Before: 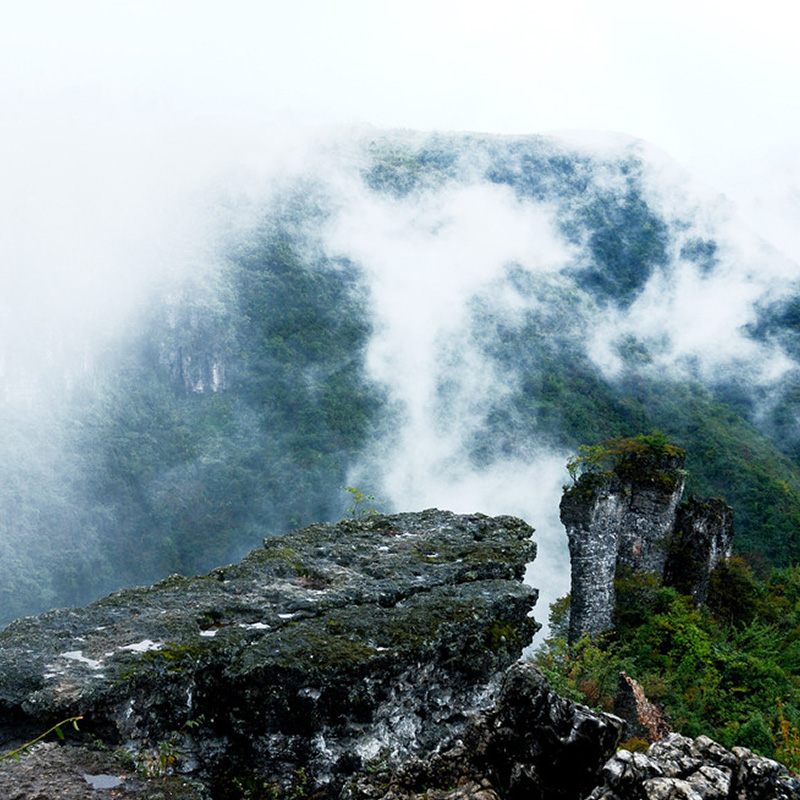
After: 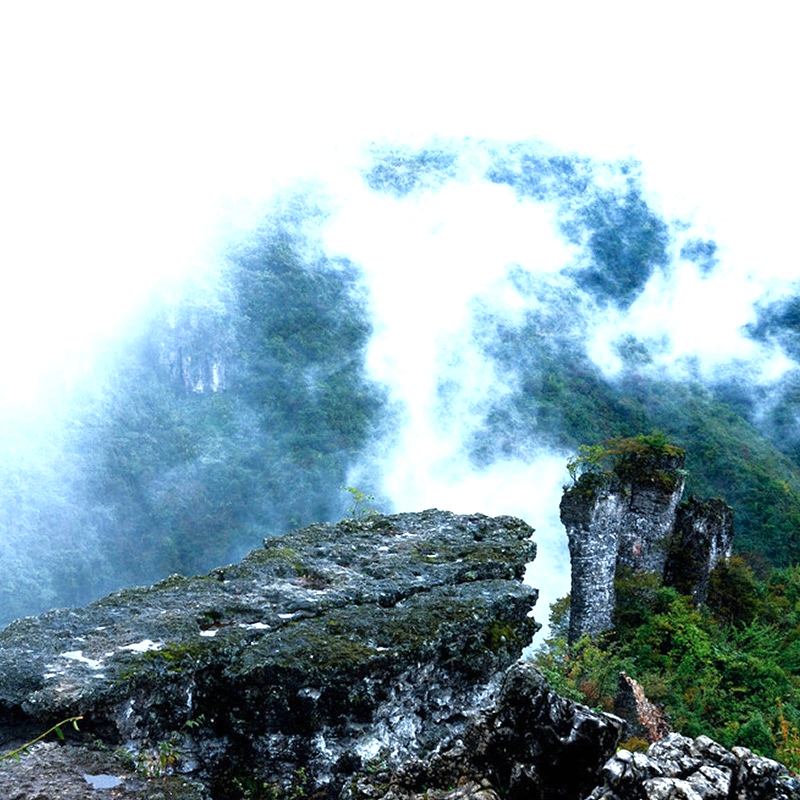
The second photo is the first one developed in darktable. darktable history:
color calibration: gray › normalize channels true, x 0.371, y 0.377, temperature 4293.43 K, gamut compression 0.013
exposure: black level correction 0, exposure 0.702 EV, compensate exposure bias true, compensate highlight preservation false
